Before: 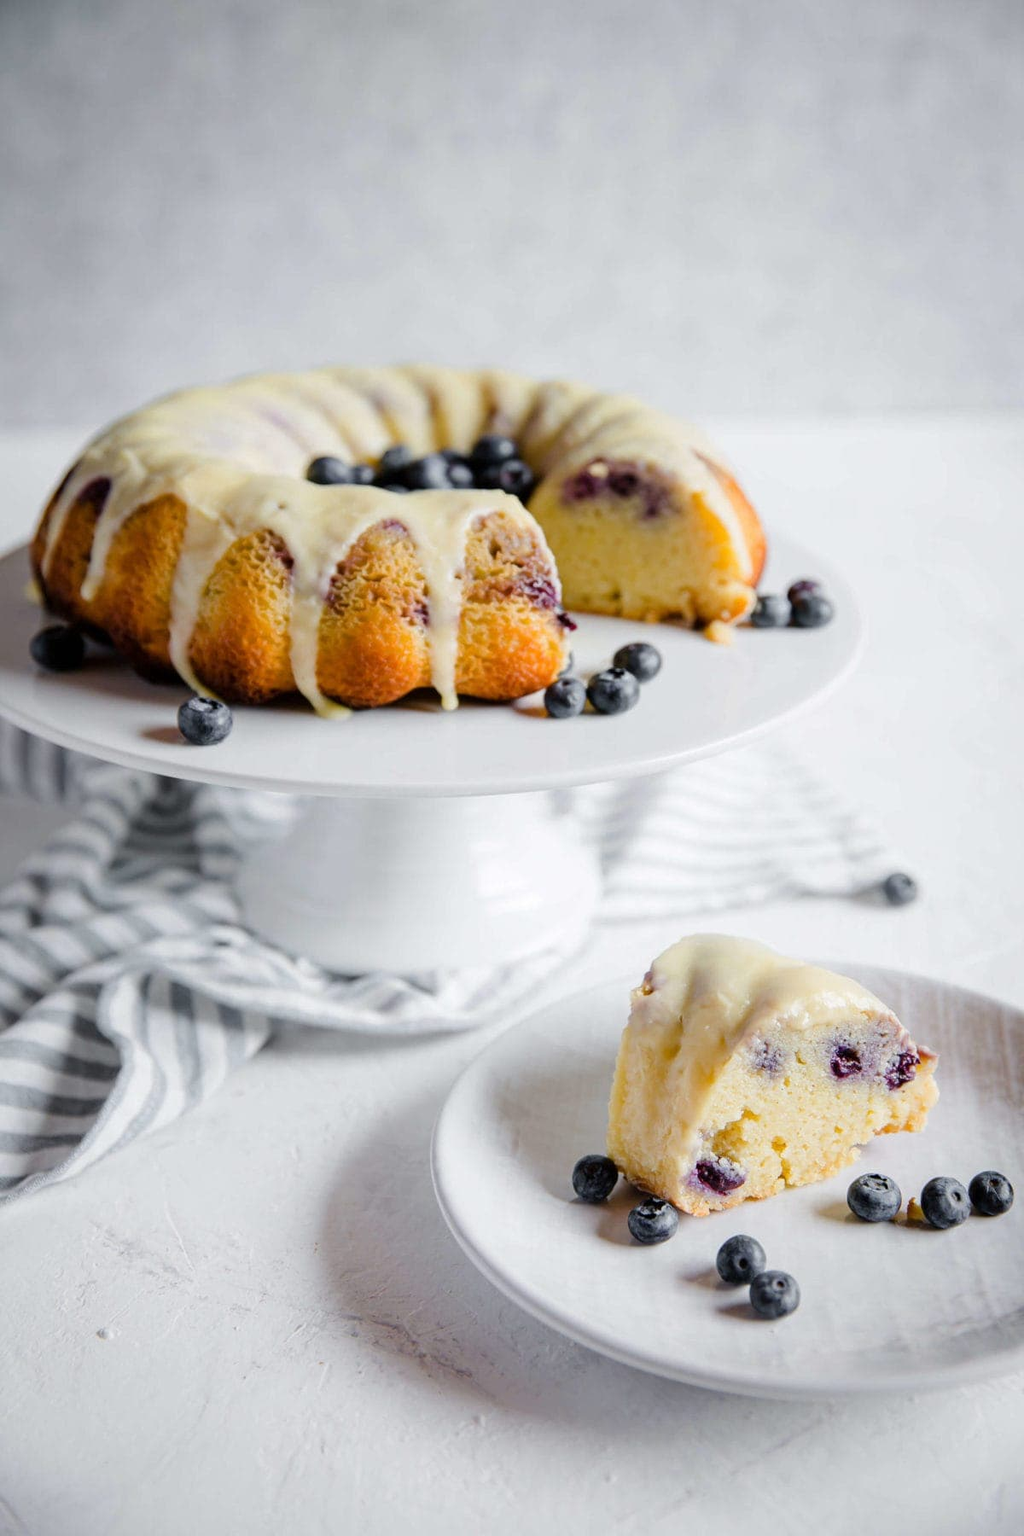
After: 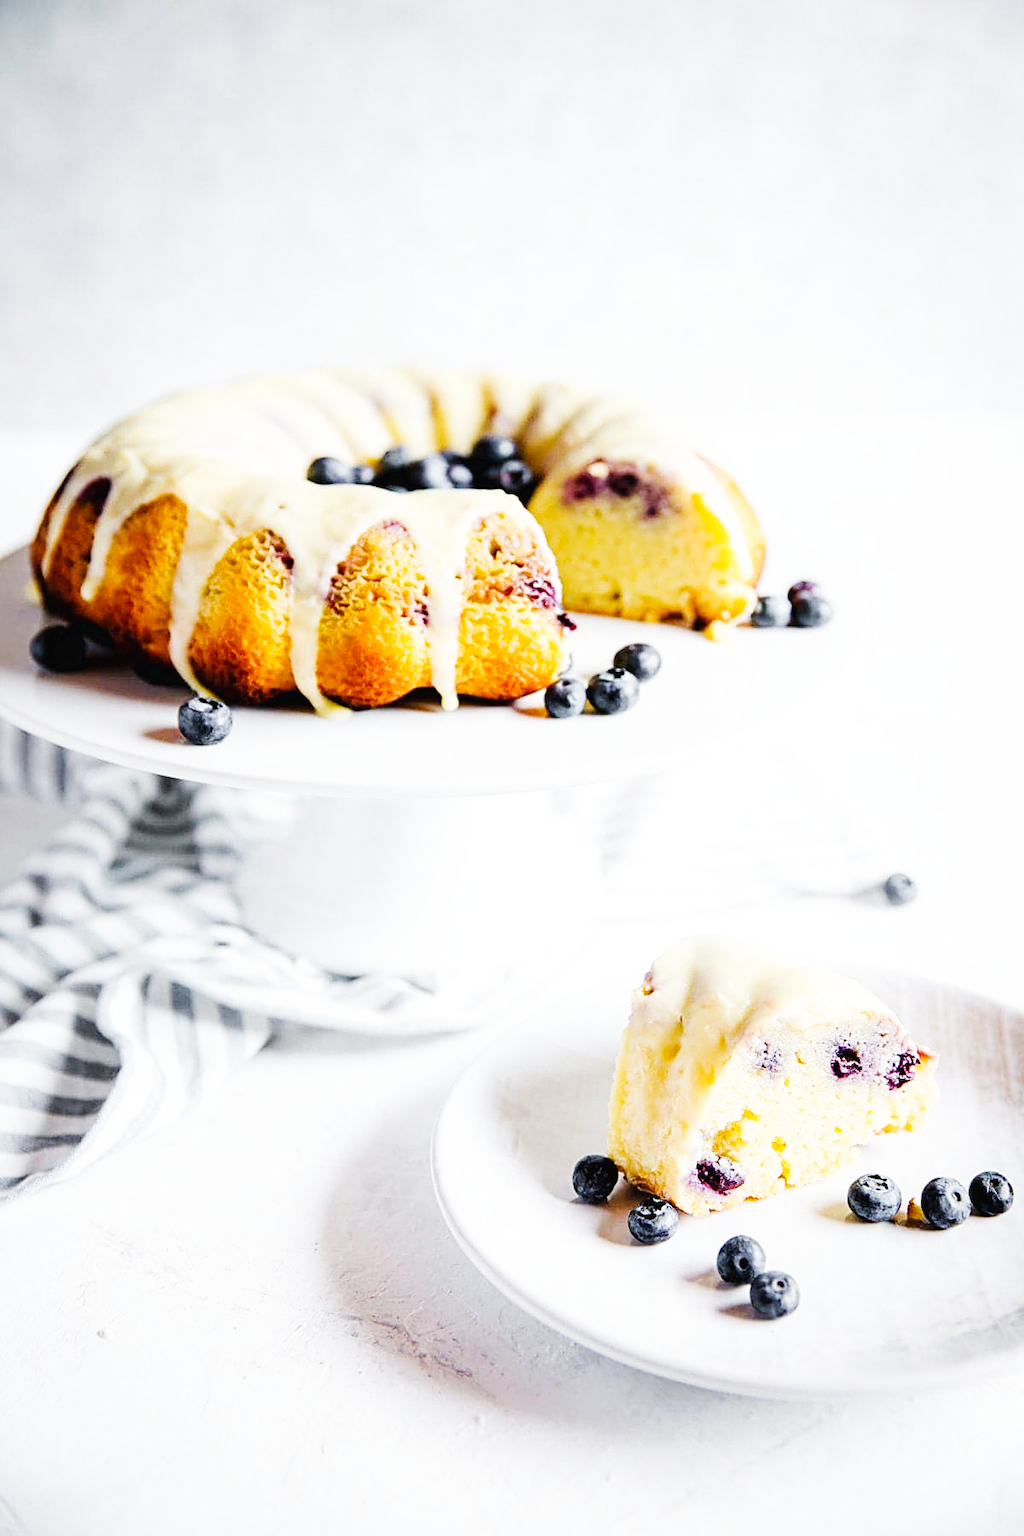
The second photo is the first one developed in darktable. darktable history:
sharpen: on, module defaults
base curve: curves: ch0 [(0, 0.003) (0.001, 0.002) (0.006, 0.004) (0.02, 0.022) (0.048, 0.086) (0.094, 0.234) (0.162, 0.431) (0.258, 0.629) (0.385, 0.8) (0.548, 0.918) (0.751, 0.988) (1, 1)], preserve colors none
